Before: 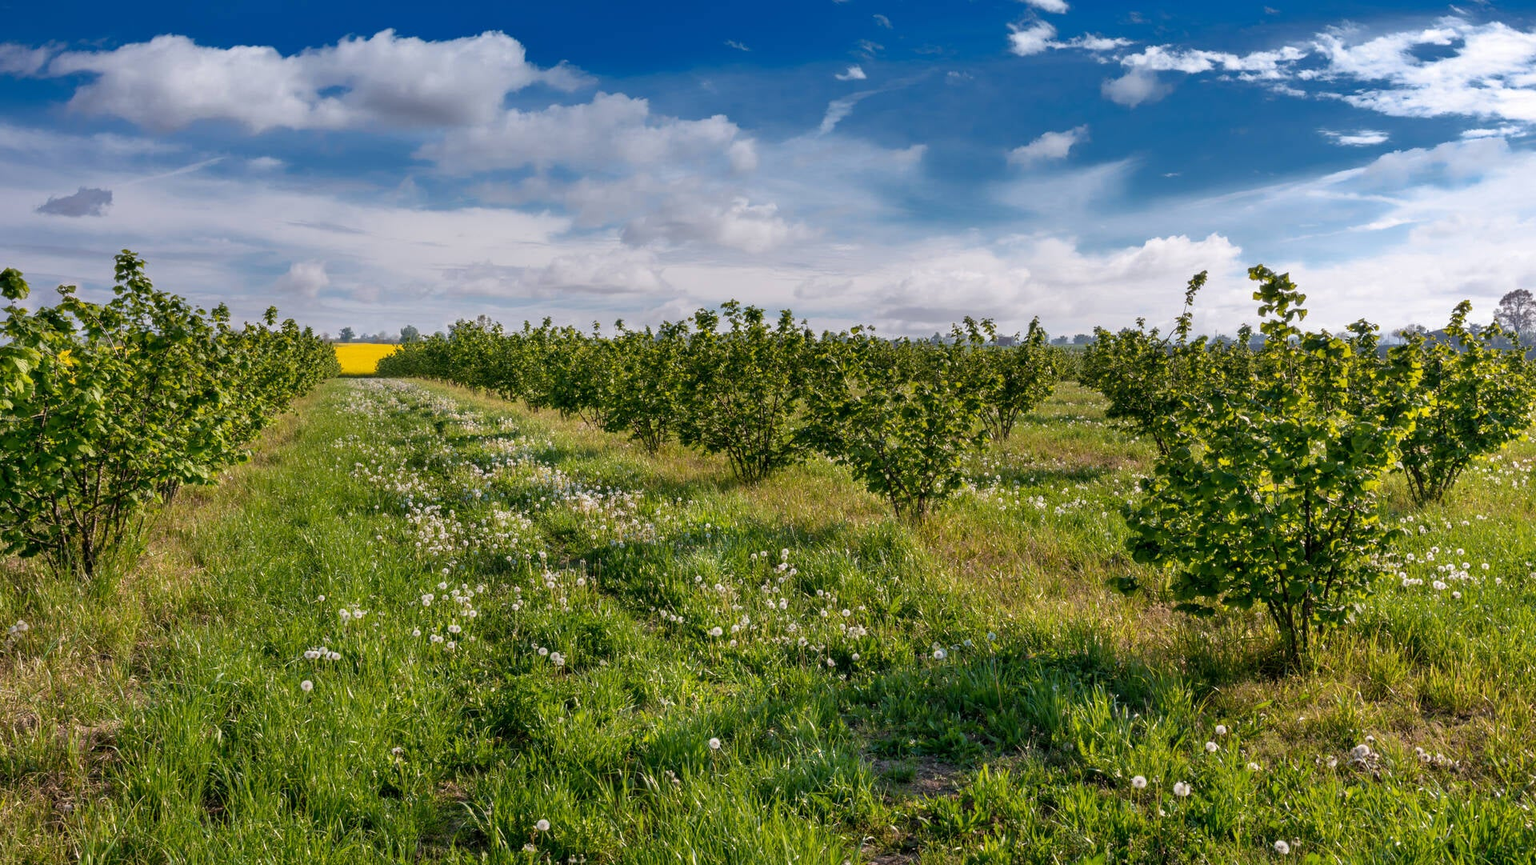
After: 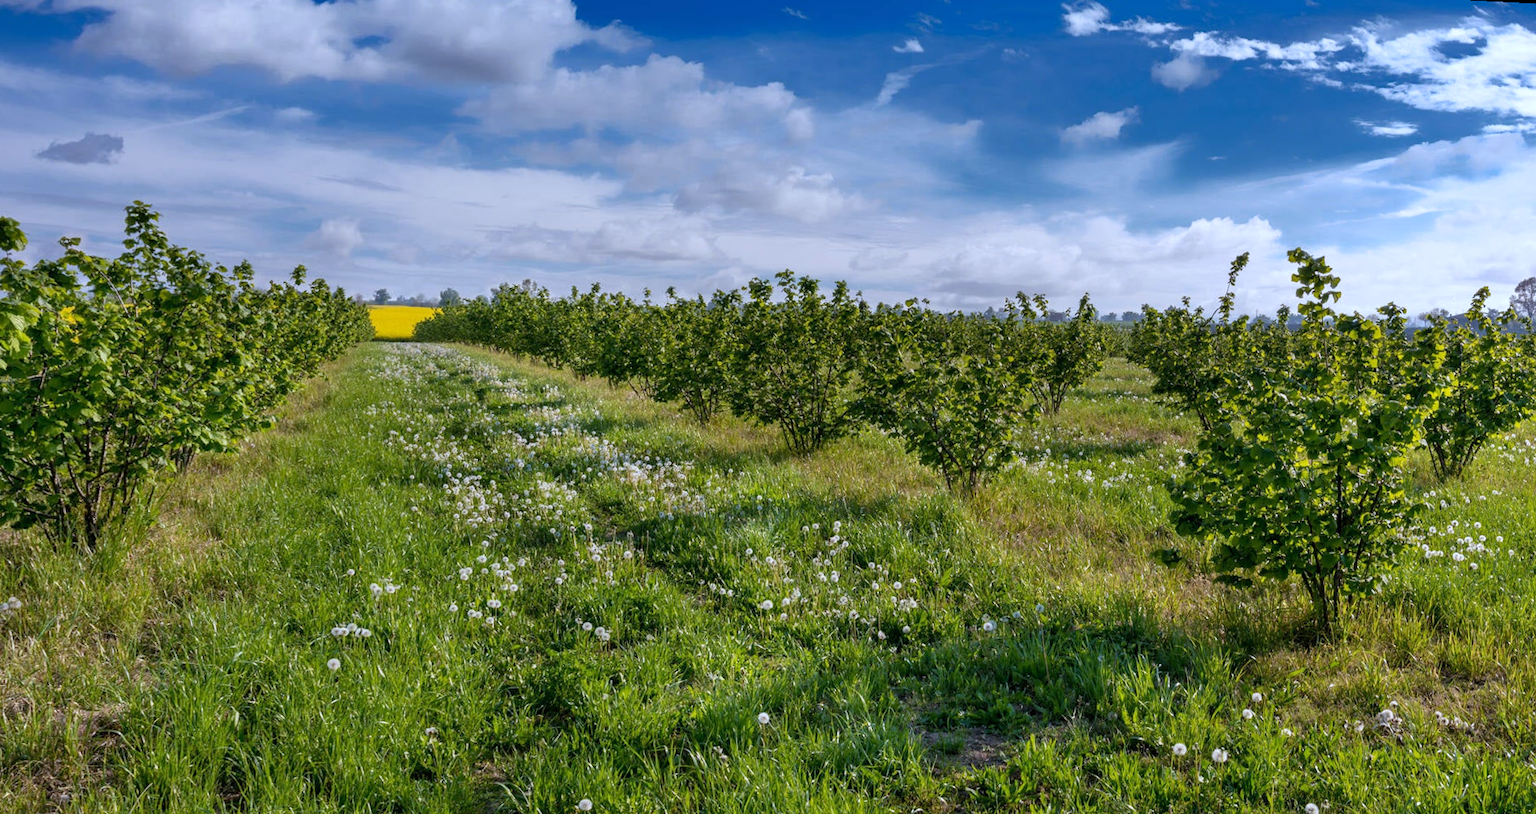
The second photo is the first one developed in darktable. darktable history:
rotate and perspective: rotation 0.679°, lens shift (horizontal) 0.136, crop left 0.009, crop right 0.991, crop top 0.078, crop bottom 0.95
white balance: red 0.931, blue 1.11
